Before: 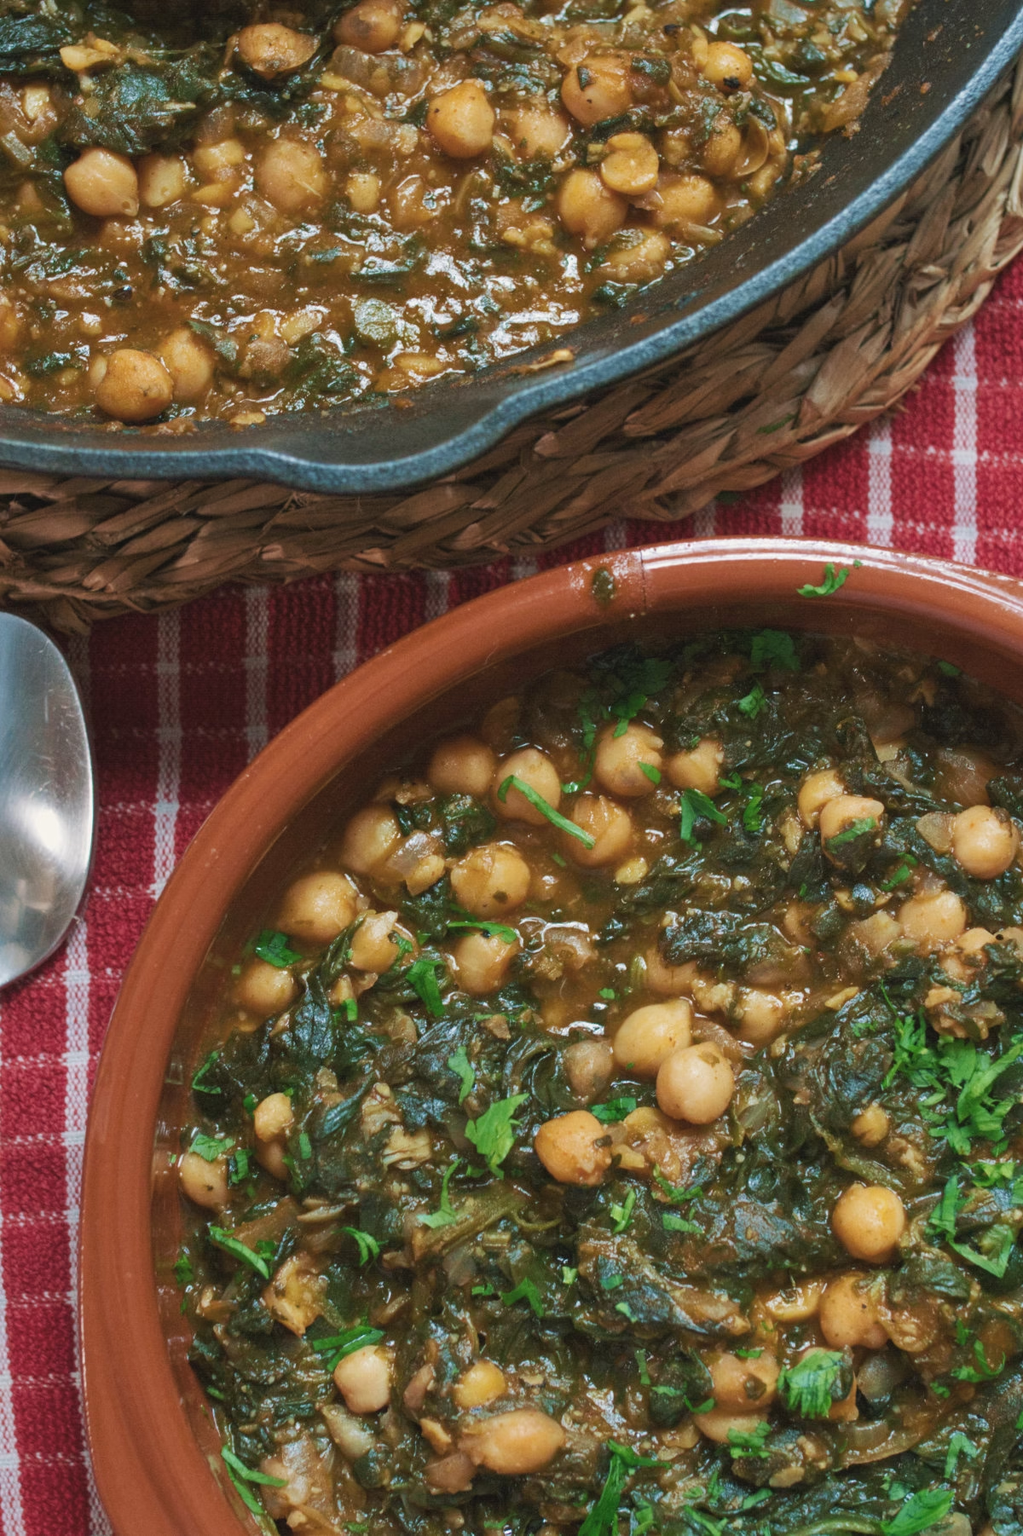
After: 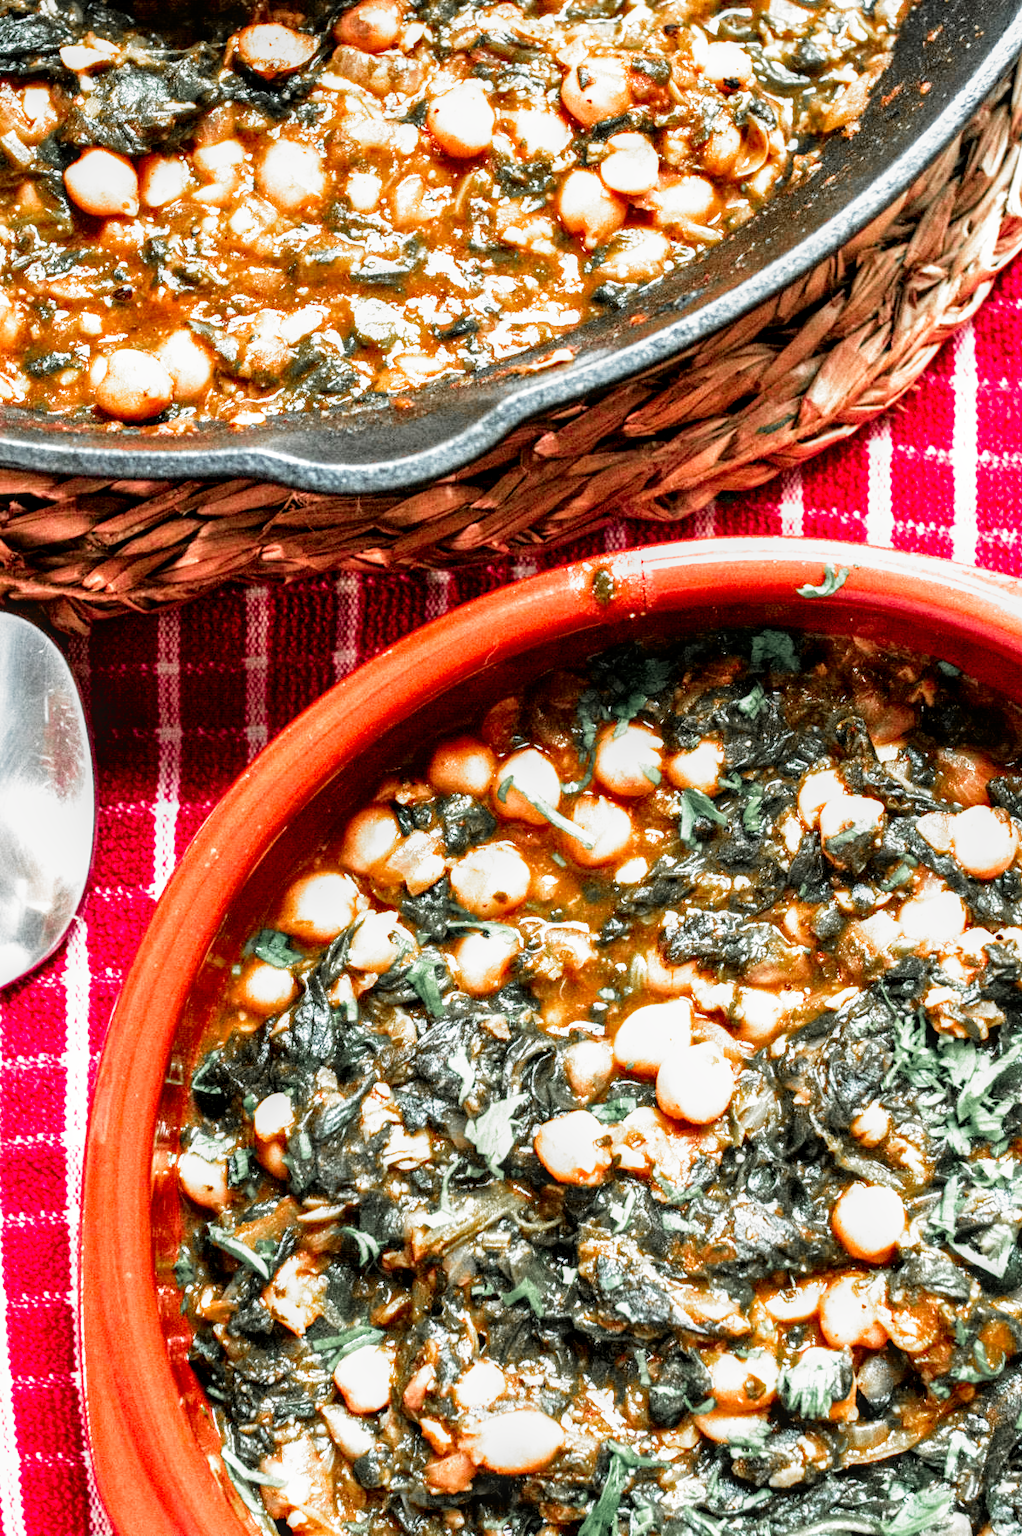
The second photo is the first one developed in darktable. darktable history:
local contrast: highlights 27%, detail 130%
tone curve: curves: ch0 [(0, 0) (0.059, 0.027) (0.162, 0.125) (0.304, 0.279) (0.547, 0.532) (0.828, 0.815) (1, 0.983)]; ch1 [(0, 0) (0.23, 0.166) (0.34, 0.298) (0.371, 0.334) (0.435, 0.413) (0.477, 0.469) (0.499, 0.498) (0.529, 0.544) (0.559, 0.587) (0.743, 0.798) (1, 1)]; ch2 [(0, 0) (0.431, 0.414) (0.498, 0.503) (0.524, 0.531) (0.568, 0.567) (0.6, 0.597) (0.643, 0.631) (0.74, 0.721) (1, 1)], color space Lab, independent channels
color zones: curves: ch1 [(0, 0.638) (0.193, 0.442) (0.286, 0.15) (0.429, 0.14) (0.571, 0.142) (0.714, 0.154) (0.857, 0.175) (1, 0.638)]
exposure: black level correction 0, exposure 1.492 EV, compensate exposure bias true, compensate highlight preservation false
filmic rgb: black relative exposure -3.77 EV, white relative exposure 2.41 EV, threshold 2.95 EV, dynamic range scaling -49.3%, hardness 3.46, latitude 29.27%, contrast 1.792, preserve chrominance no, color science v5 (2021), iterations of high-quality reconstruction 0, enable highlight reconstruction true
